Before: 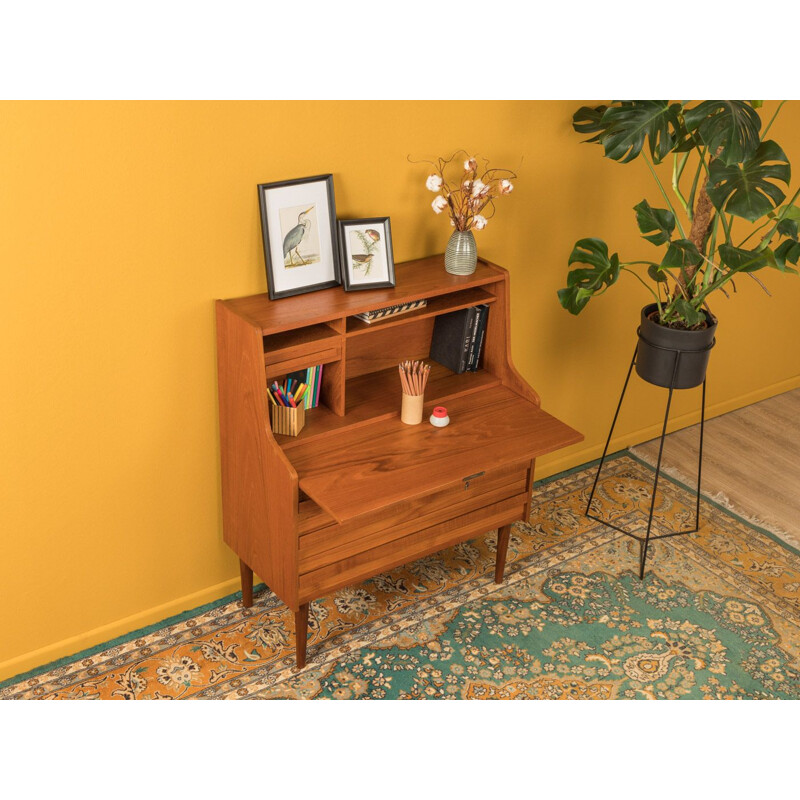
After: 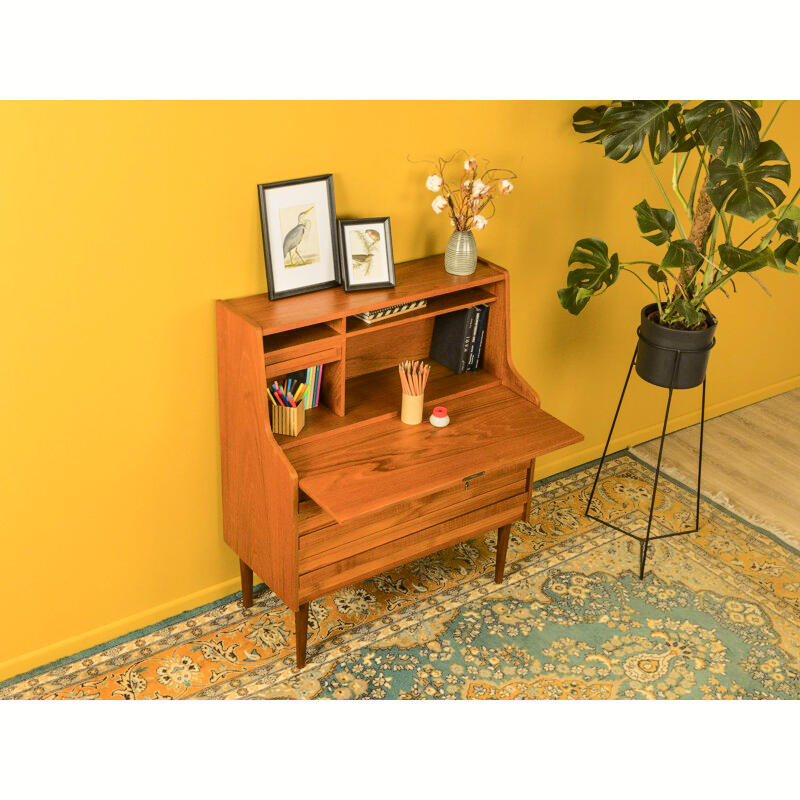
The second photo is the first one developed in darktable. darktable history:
tone curve: curves: ch0 [(0, 0) (0.239, 0.248) (0.508, 0.606) (0.828, 0.878) (1, 1)]; ch1 [(0, 0) (0.401, 0.42) (0.45, 0.464) (0.492, 0.498) (0.511, 0.507) (0.561, 0.549) (0.688, 0.726) (1, 1)]; ch2 [(0, 0) (0.411, 0.433) (0.5, 0.504) (0.545, 0.574) (1, 1)], color space Lab, independent channels, preserve colors none
